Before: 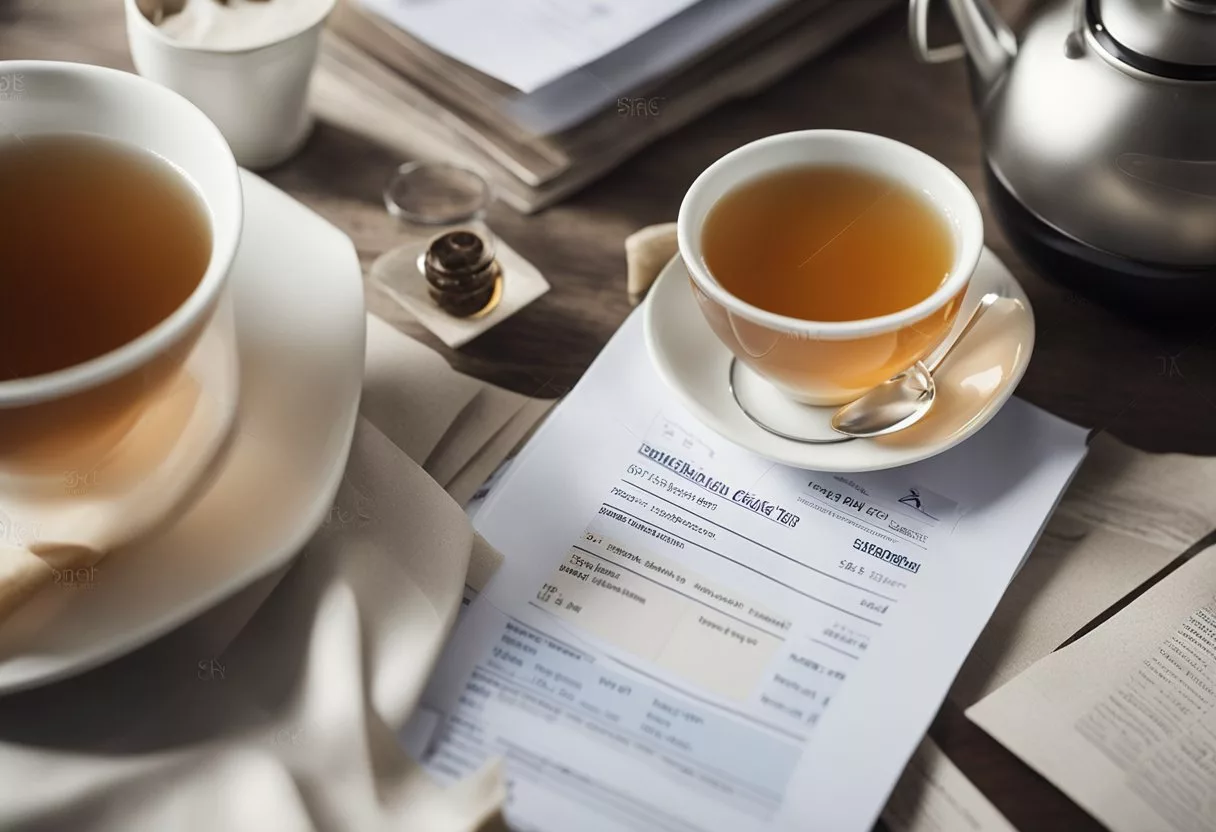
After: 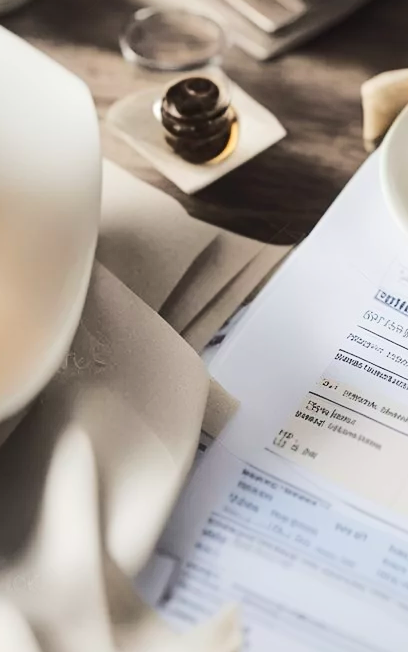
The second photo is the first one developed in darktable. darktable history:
rgb curve: curves: ch0 [(0, 0) (0.284, 0.292) (0.505, 0.644) (1, 1)], compensate middle gray true
crop and rotate: left 21.77%, top 18.528%, right 44.676%, bottom 2.997%
